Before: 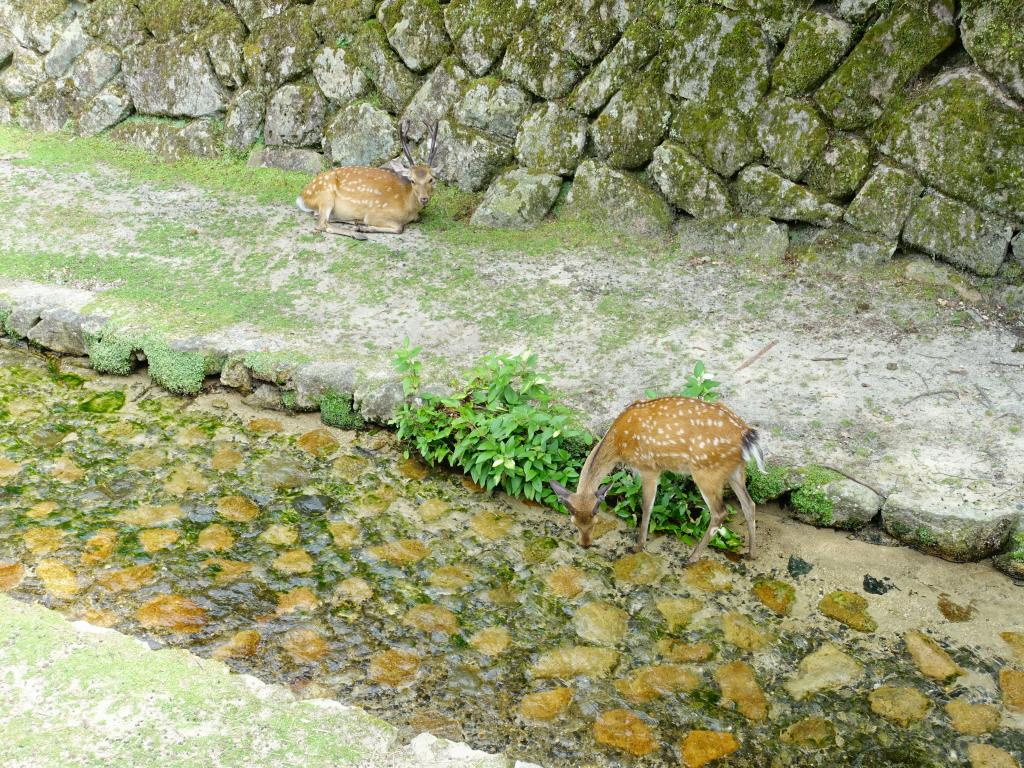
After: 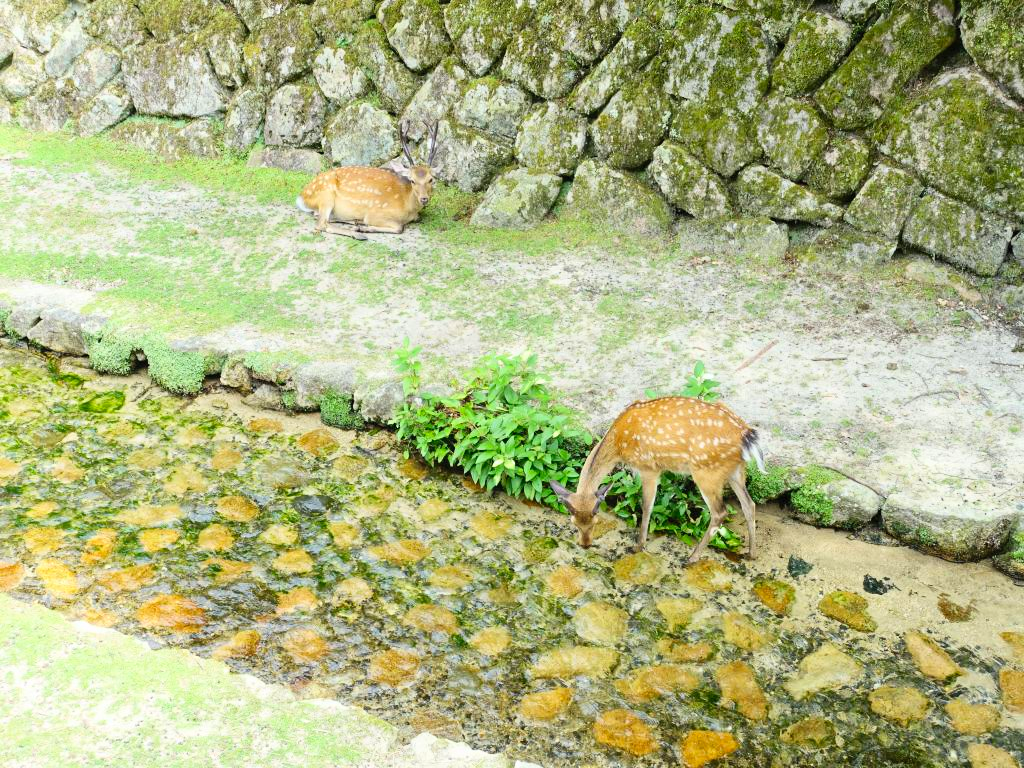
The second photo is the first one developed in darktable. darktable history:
contrast brightness saturation: contrast 0.199, brightness 0.166, saturation 0.22
